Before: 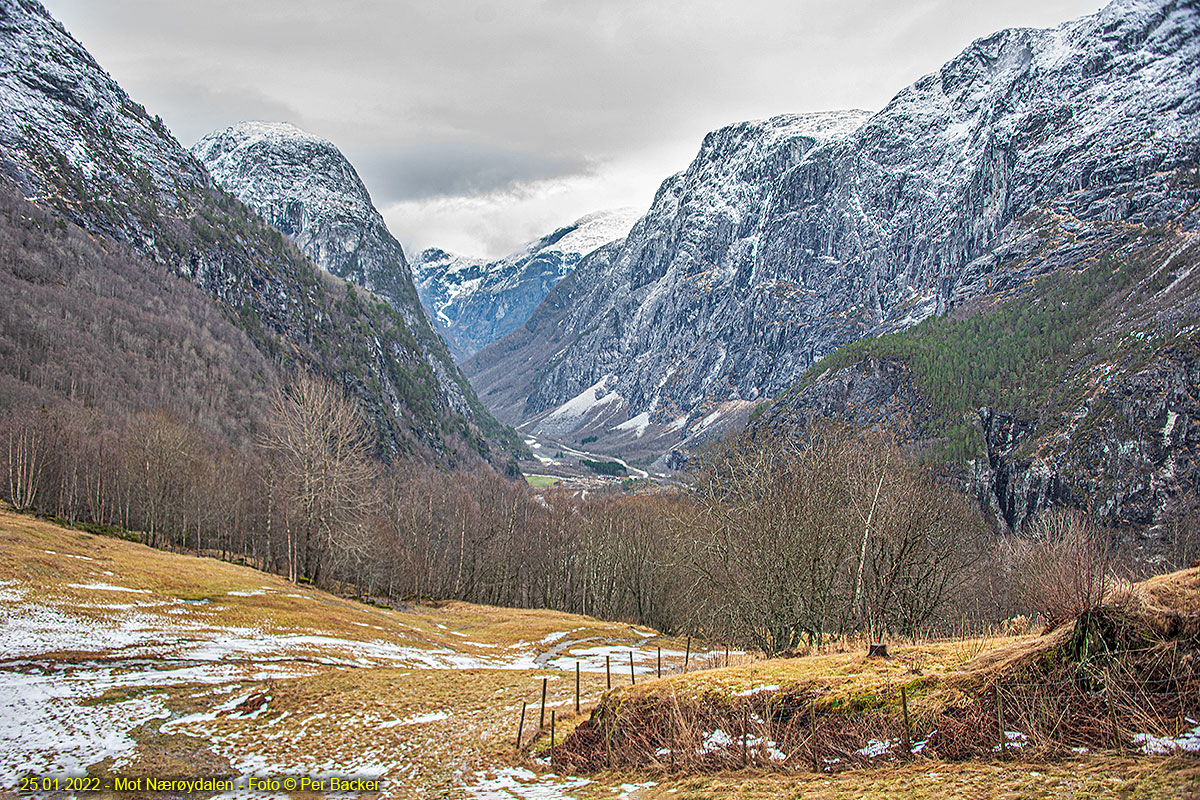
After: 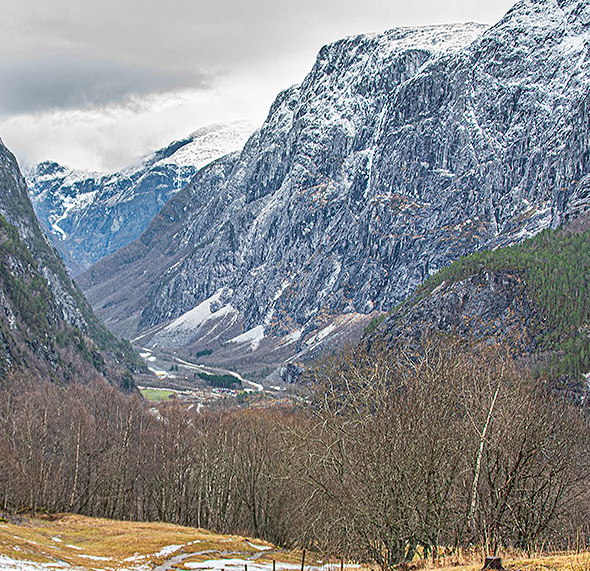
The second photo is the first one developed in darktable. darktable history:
crop: left 32.096%, top 10.971%, right 18.685%, bottom 17.558%
